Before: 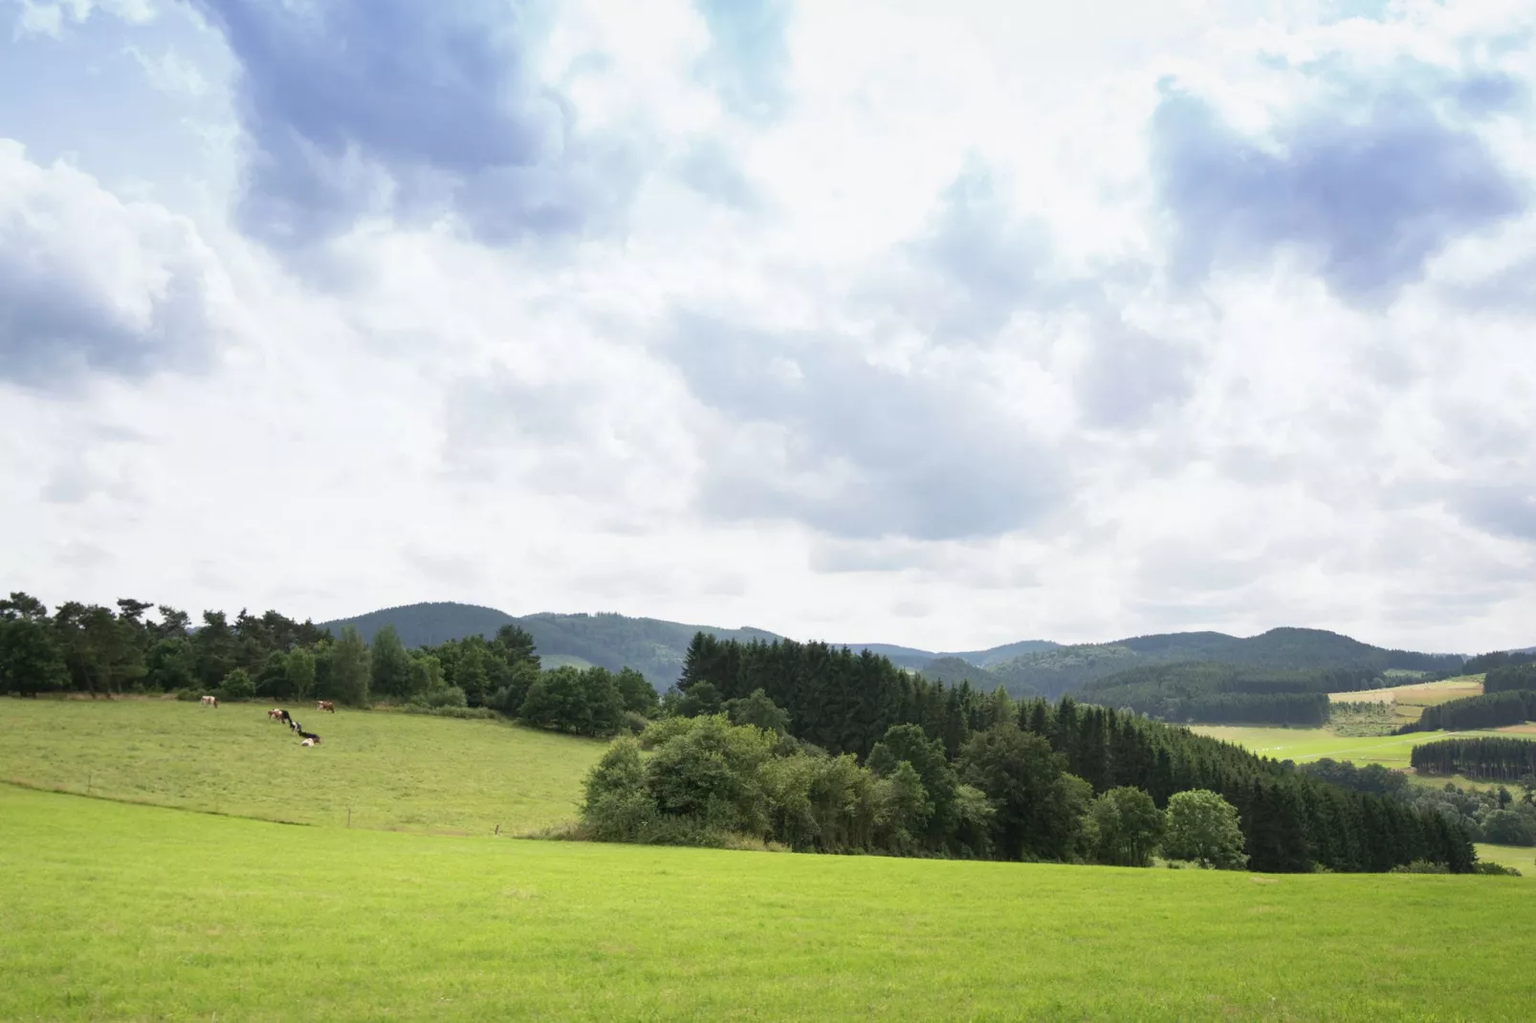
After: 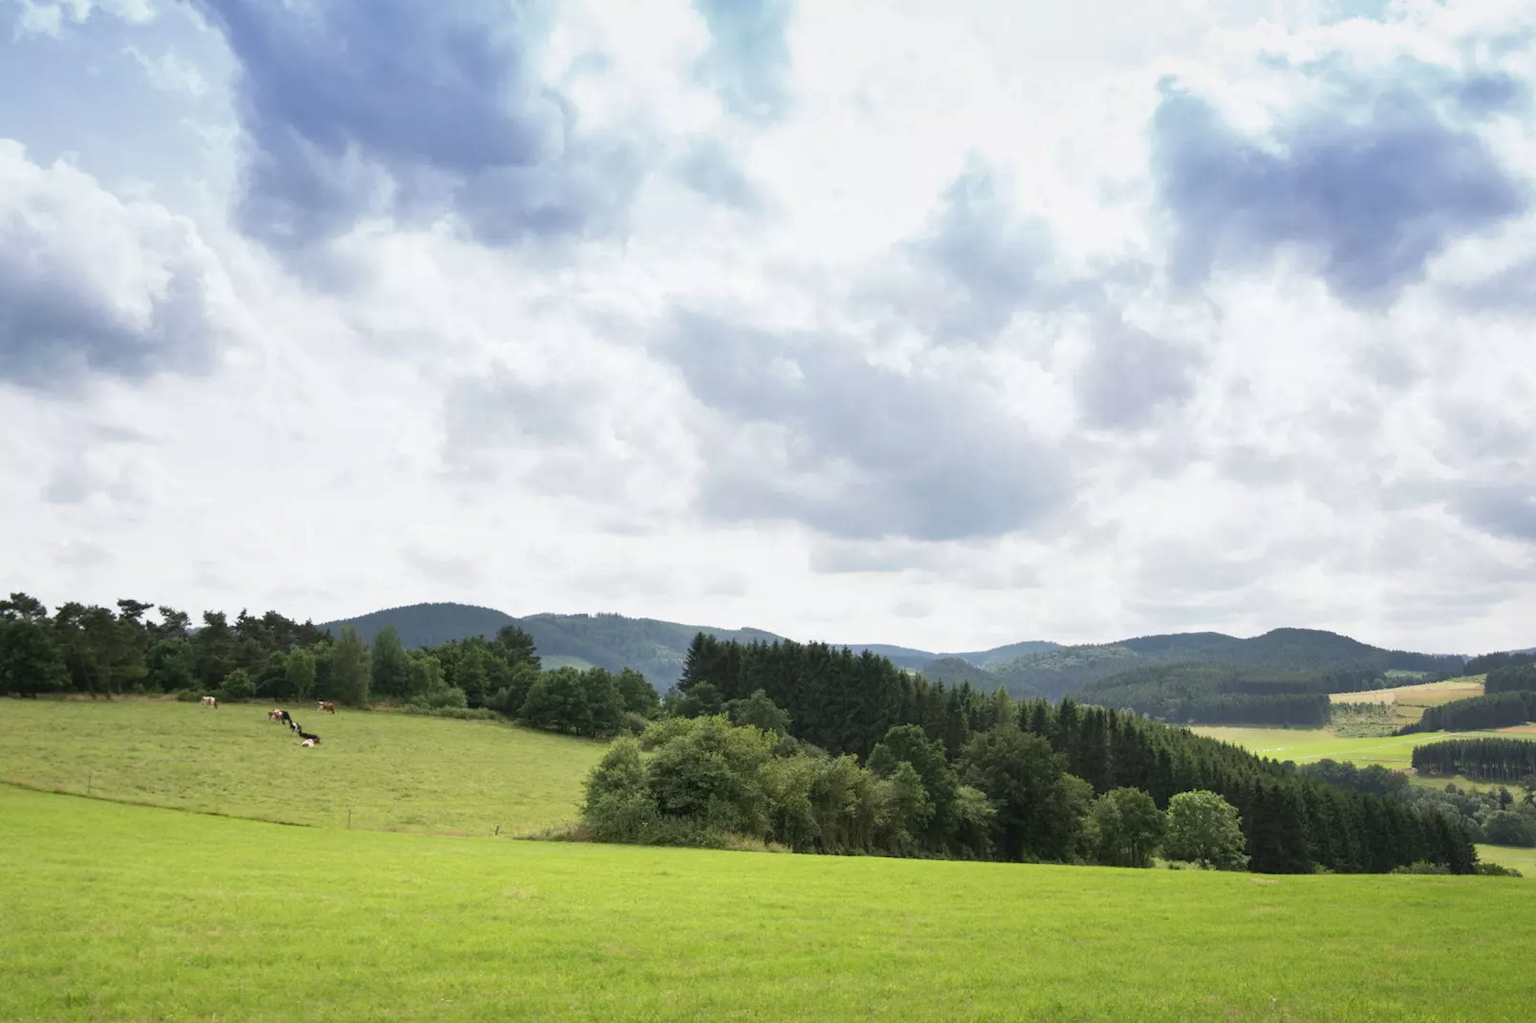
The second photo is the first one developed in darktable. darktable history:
shadows and highlights: shadows 21.05, highlights -36.35, soften with gaussian
